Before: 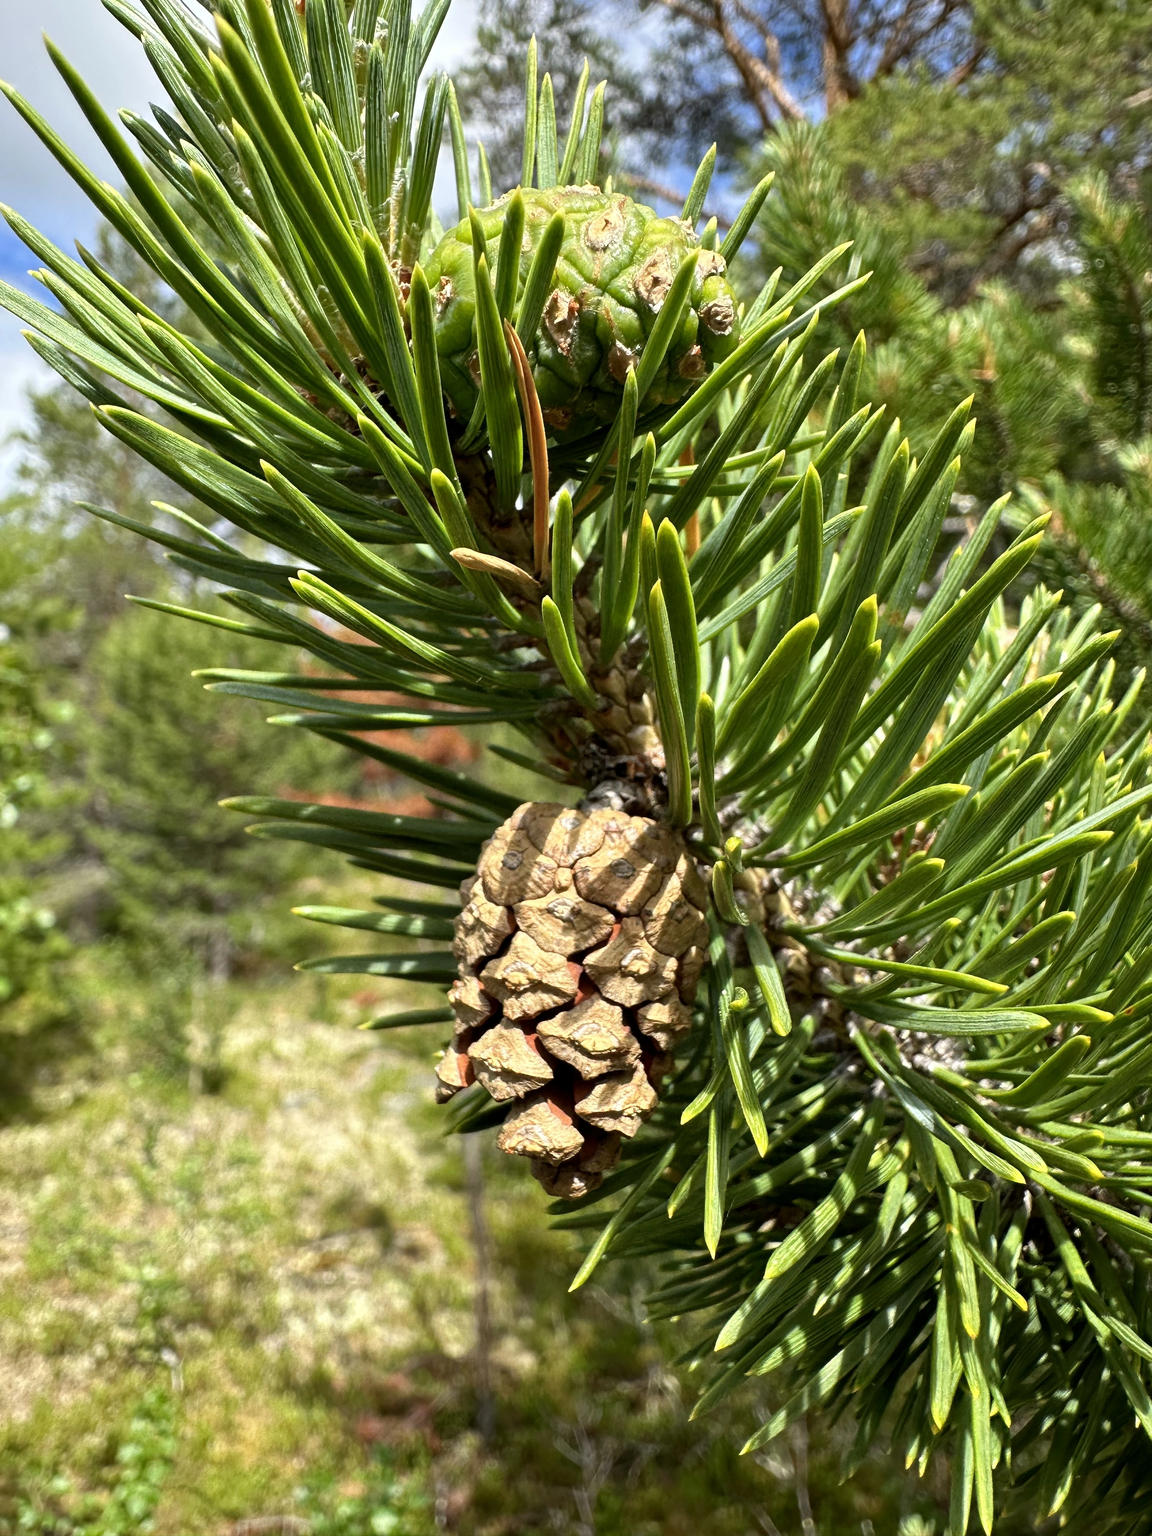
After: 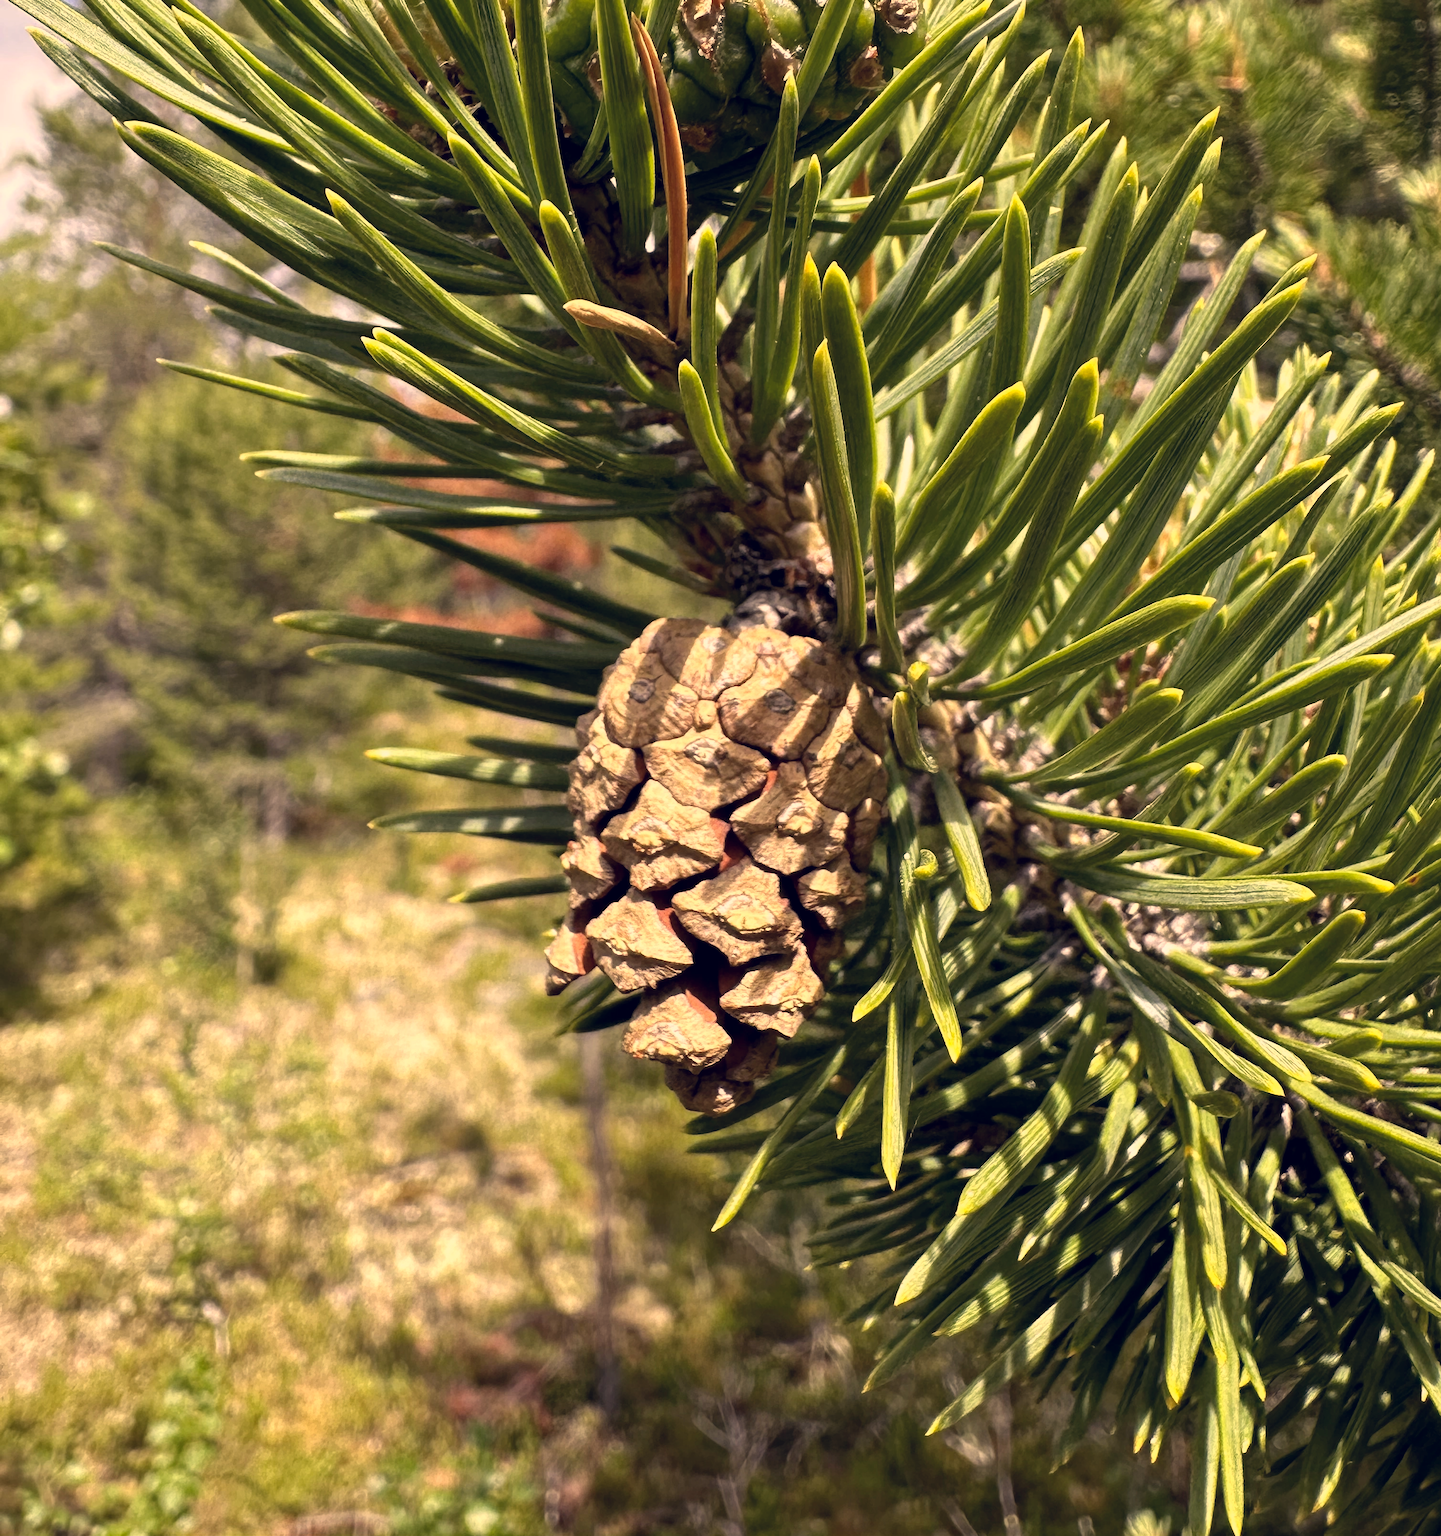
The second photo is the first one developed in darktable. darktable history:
exposure: compensate highlight preservation false
color correction: highlights a* 19.62, highlights b* 27.26, shadows a* 3.41, shadows b* -16.77, saturation 0.723
crop and rotate: top 20.109%
